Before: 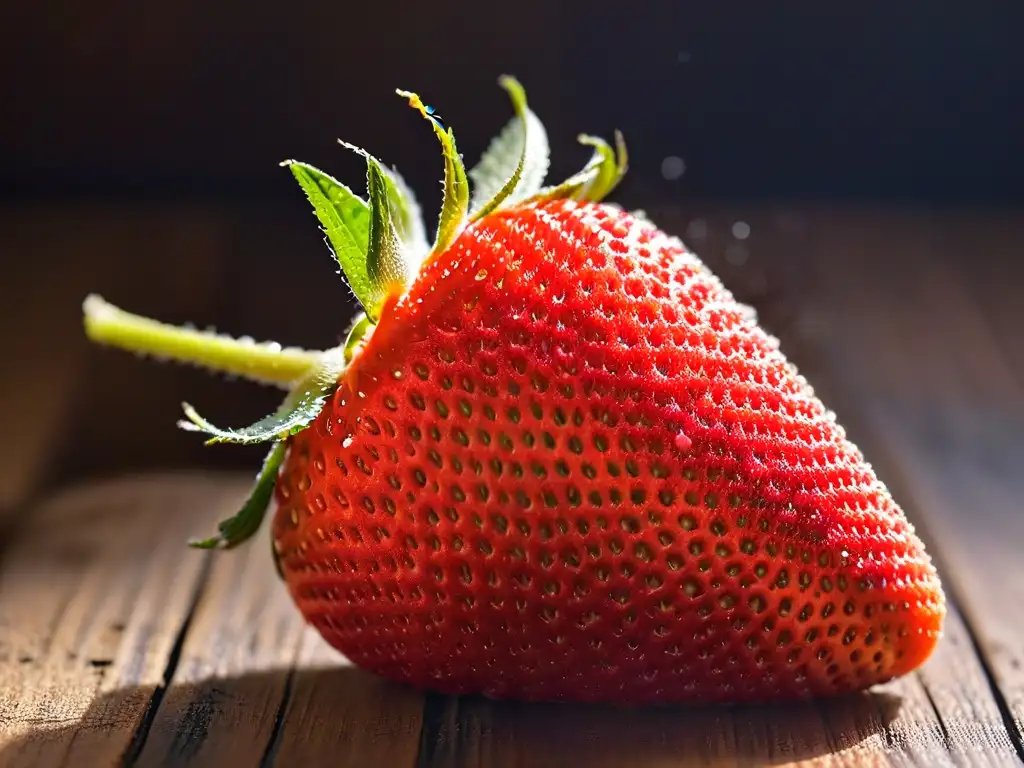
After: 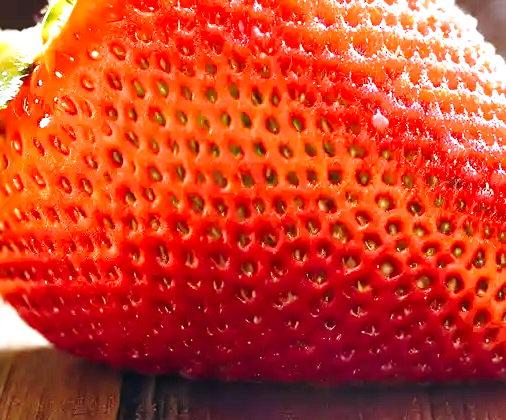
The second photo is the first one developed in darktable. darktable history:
exposure: black level correction 0.001, exposure 1.116 EV, compensate highlight preservation false
crop: left 29.672%, top 41.786%, right 20.851%, bottom 3.487%
base curve: curves: ch0 [(0, 0) (0.028, 0.03) (0.121, 0.232) (0.46, 0.748) (0.859, 0.968) (1, 1)], preserve colors none
